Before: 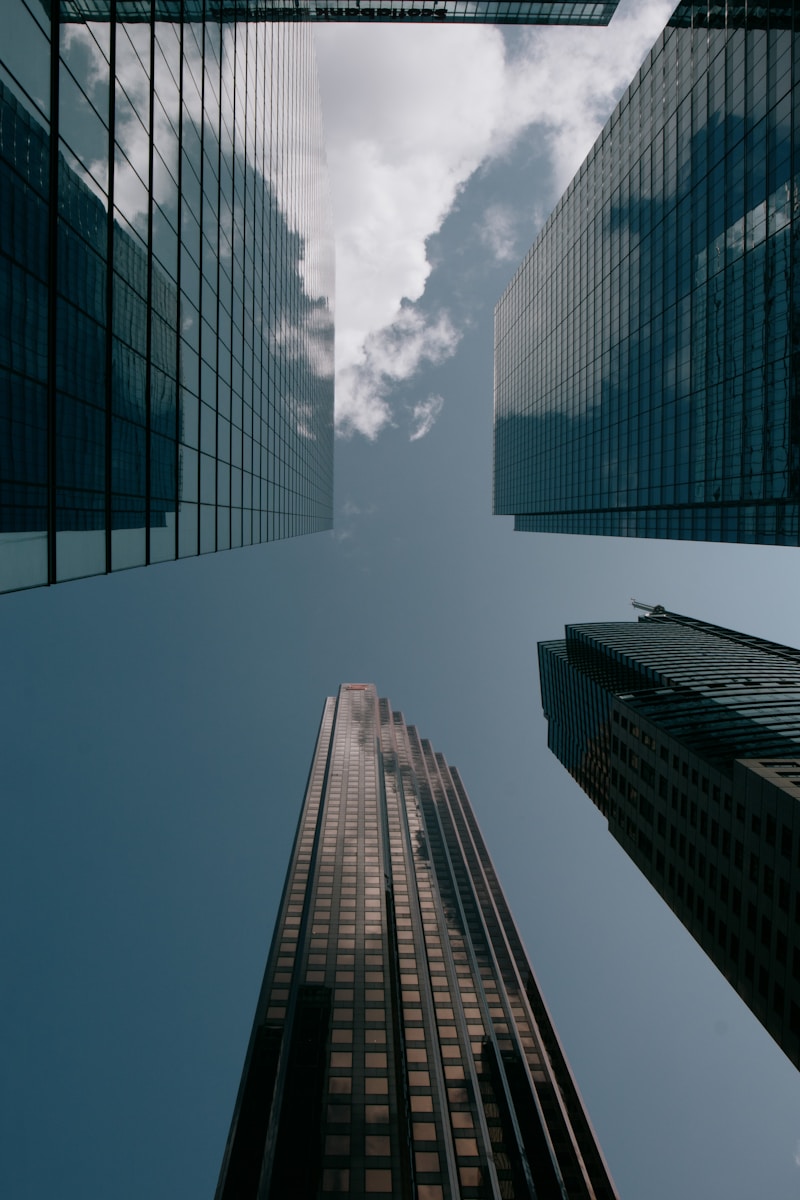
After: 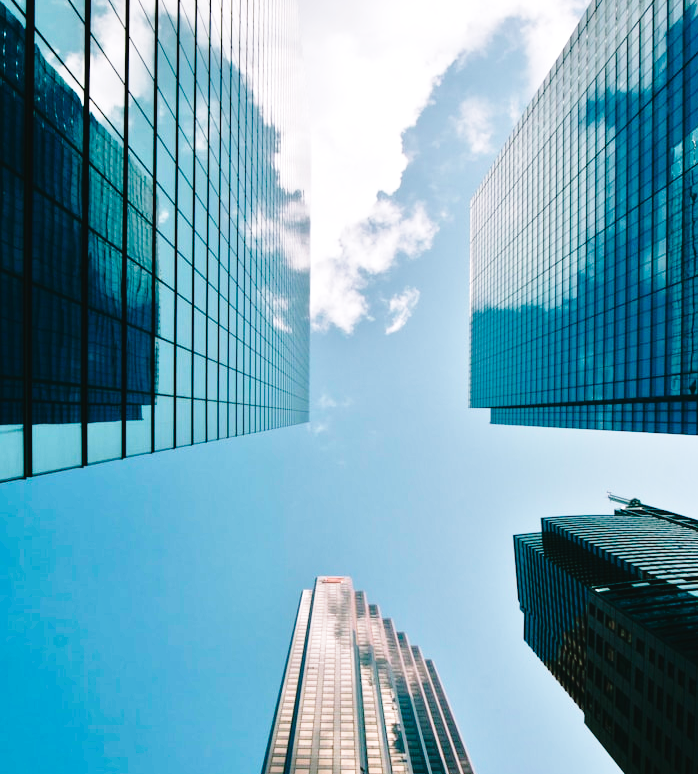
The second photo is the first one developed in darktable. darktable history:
crop: left 3.015%, top 8.969%, right 9.647%, bottom 26.457%
color balance: output saturation 120%
base curve: curves: ch0 [(0, 0) (0.028, 0.03) (0.121, 0.232) (0.46, 0.748) (0.859, 0.968) (1, 1)], preserve colors none
tone equalizer: -7 EV 0.15 EV, -6 EV 0.6 EV, -5 EV 1.15 EV, -4 EV 1.33 EV, -3 EV 1.15 EV, -2 EV 0.6 EV, -1 EV 0.15 EV, mask exposure compensation -0.5 EV
white balance: red 0.988, blue 1.017
color balance rgb: shadows lift › chroma 1%, shadows lift › hue 217.2°, power › hue 310.8°, highlights gain › chroma 1%, highlights gain › hue 54°, global offset › luminance 0.5%, global offset › hue 171.6°, perceptual saturation grading › global saturation 14.09%, perceptual saturation grading › highlights -25%, perceptual saturation grading › shadows 30%, perceptual brilliance grading › highlights 13.42%, perceptual brilliance grading › mid-tones 8.05%, perceptual brilliance grading › shadows -17.45%, global vibrance 25%
